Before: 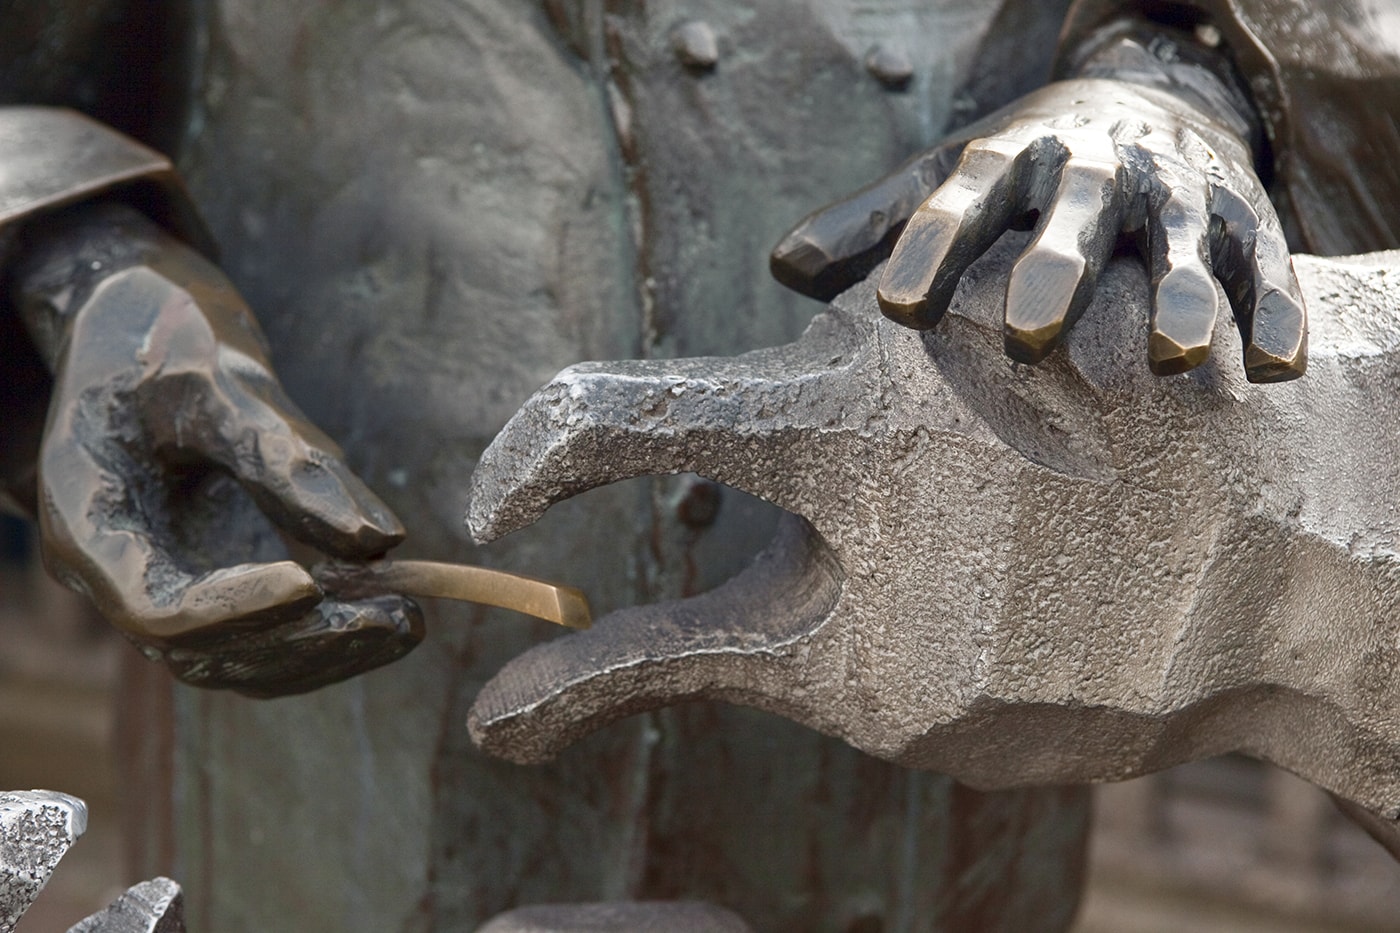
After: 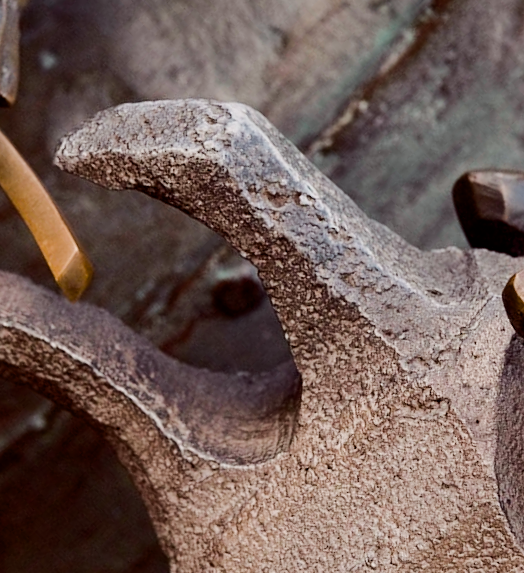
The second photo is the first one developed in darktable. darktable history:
crop and rotate: angle -45.88°, top 16.191%, right 0.904%, bottom 11.613%
color balance rgb: highlights gain › luminance 1.236%, highlights gain › chroma 0.375%, highlights gain › hue 43.07°, global offset › luminance -0.183%, global offset › chroma 0.267%, perceptual saturation grading › global saturation 25.8%, perceptual brilliance grading › highlights 17.246%, perceptual brilliance grading › mid-tones 31.448%, perceptual brilliance grading › shadows -30.75%, global vibrance 14.161%
filmic rgb: black relative exposure -7.16 EV, white relative exposure 5.37 EV, hardness 3.02
